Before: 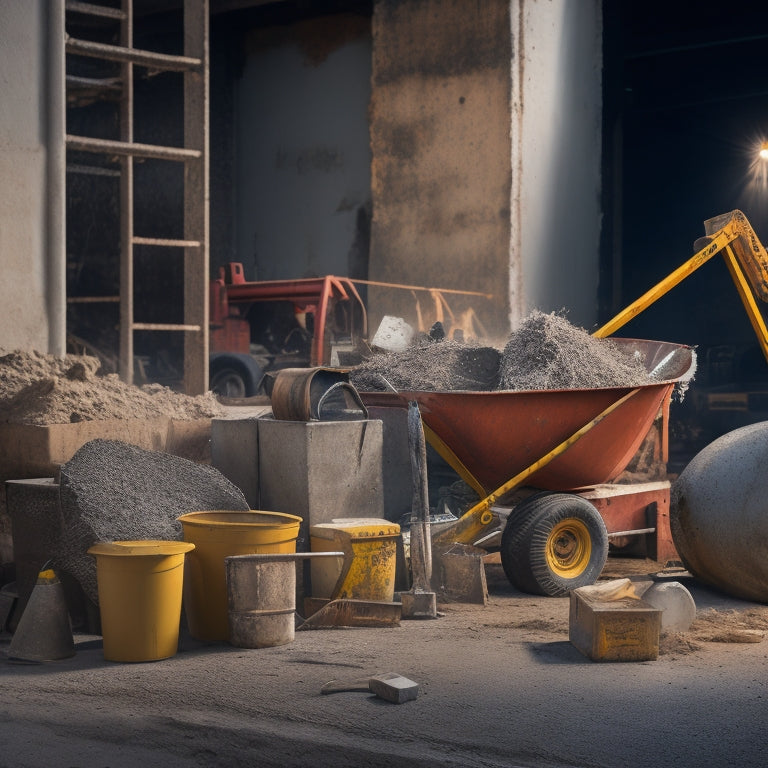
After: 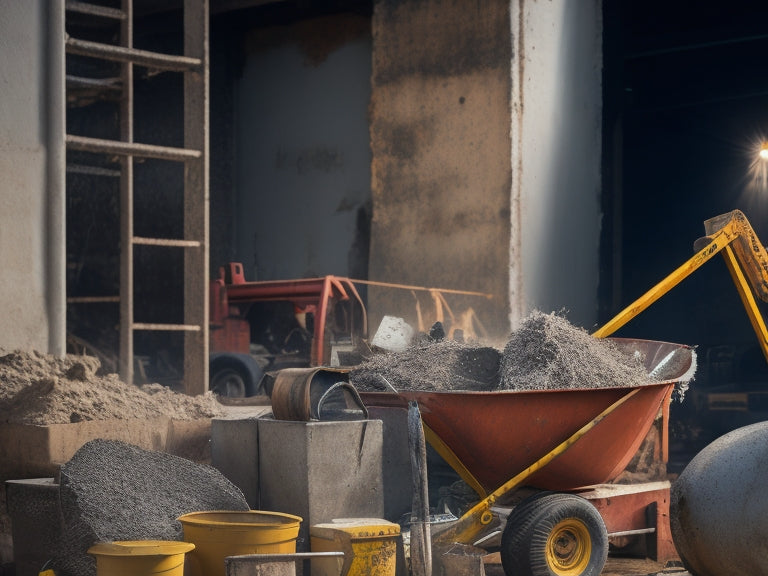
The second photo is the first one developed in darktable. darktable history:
crop: bottom 24.988%
white balance: red 0.978, blue 0.999
